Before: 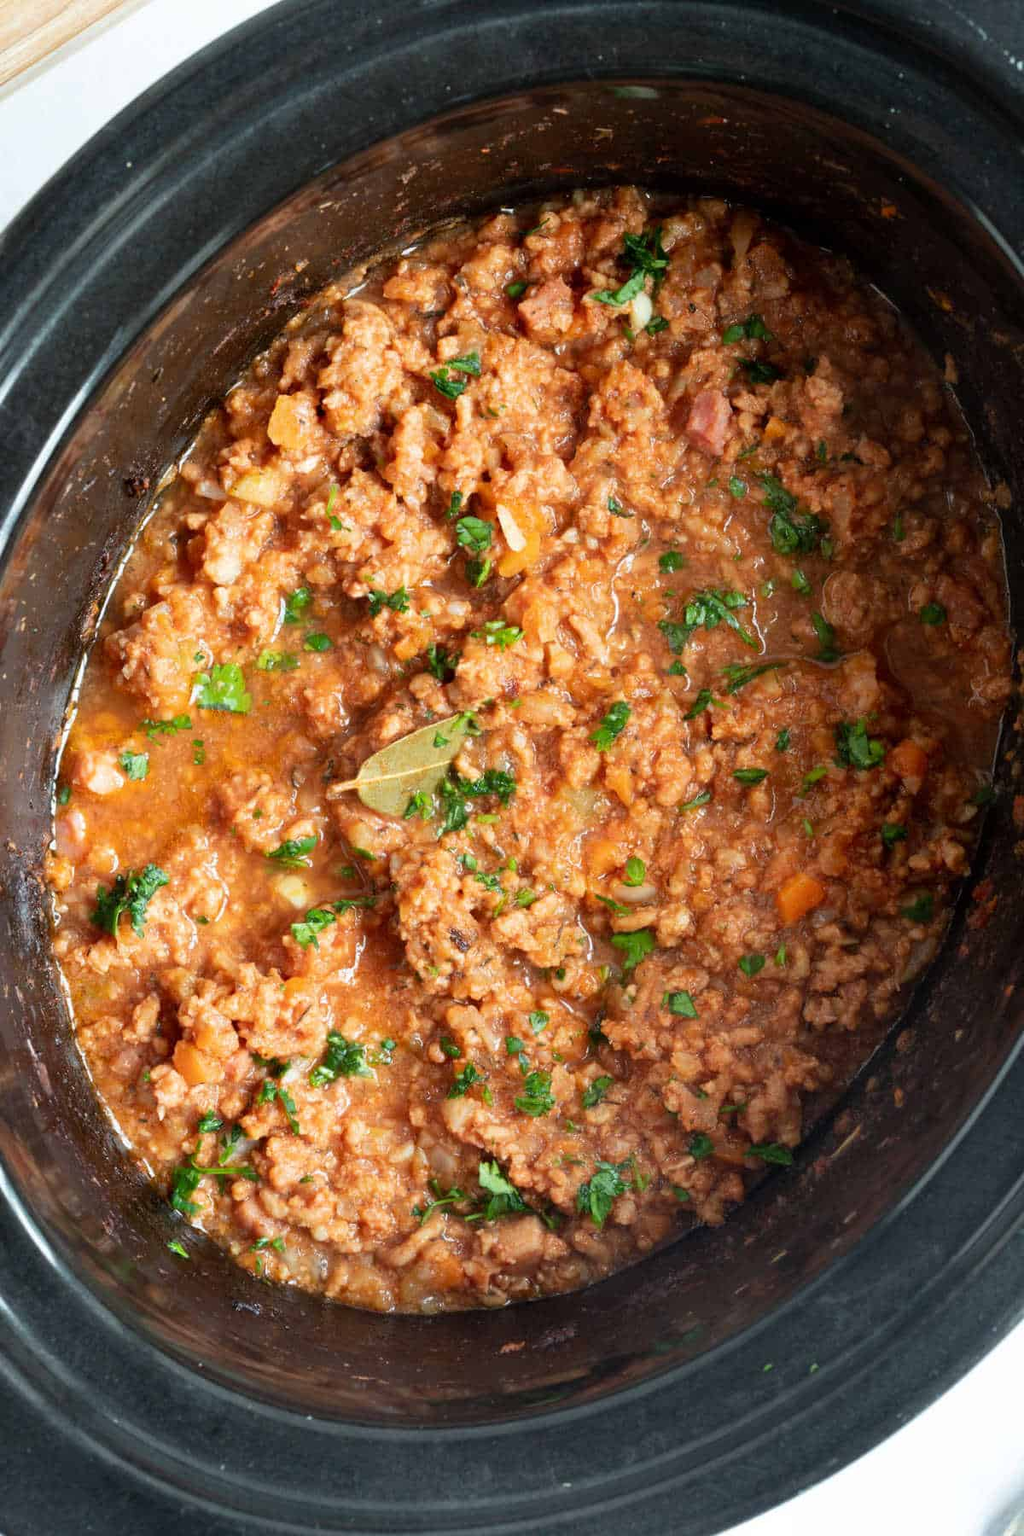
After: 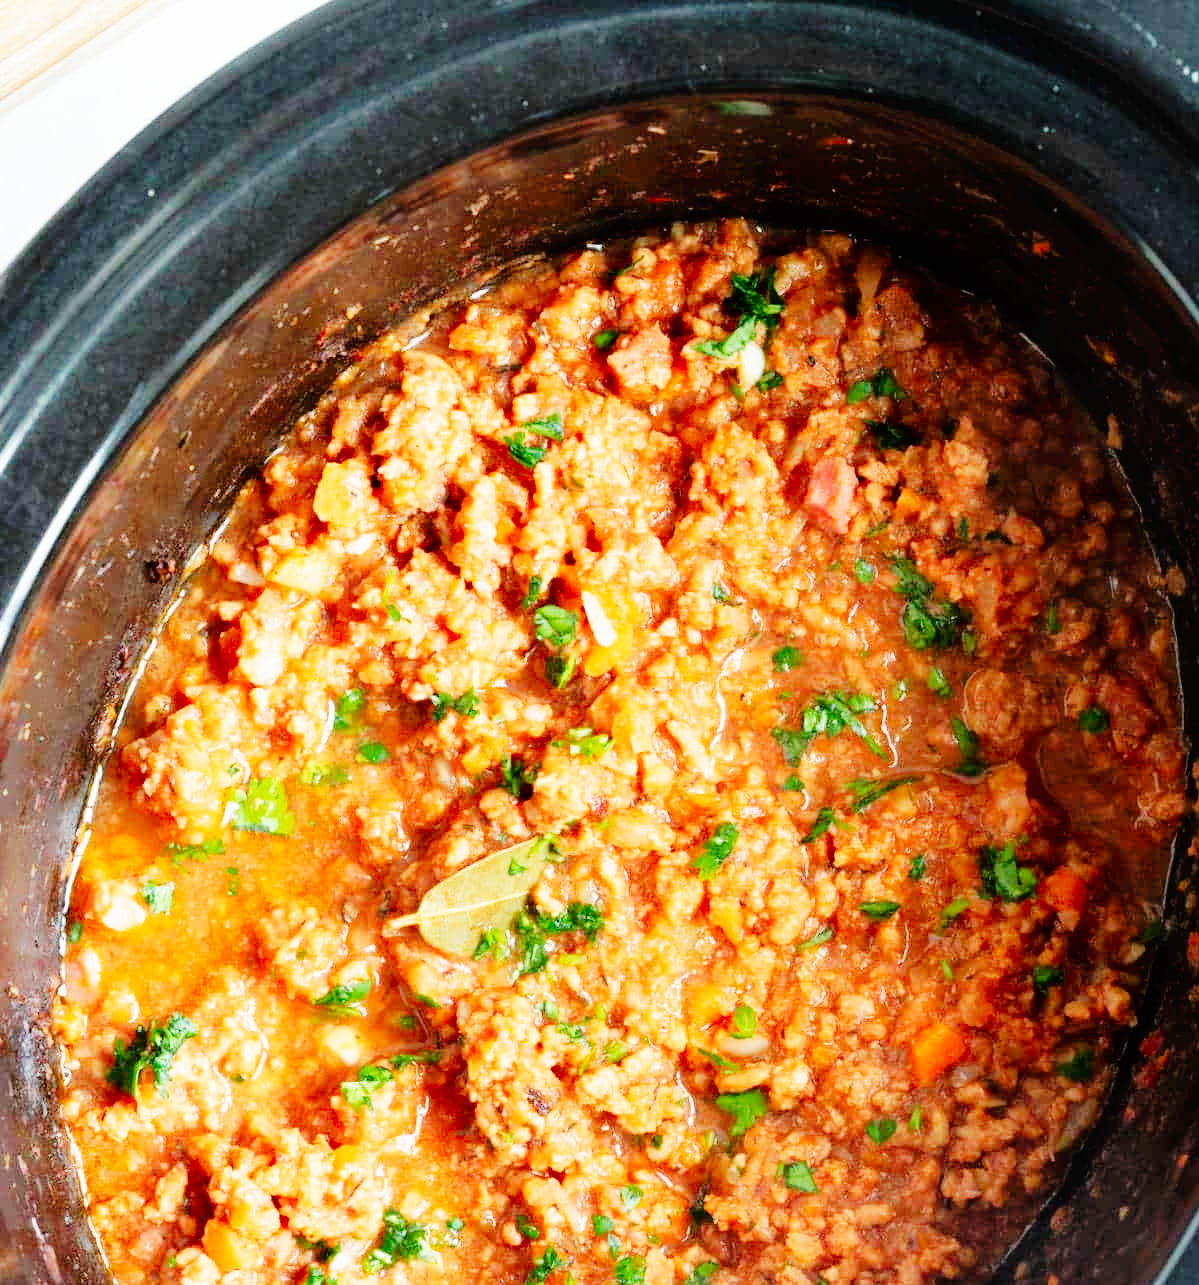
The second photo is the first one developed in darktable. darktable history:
crop: right 0.001%, bottom 28.598%
base curve: curves: ch0 [(0, 0) (0.007, 0.004) (0.027, 0.03) (0.046, 0.07) (0.207, 0.54) (0.442, 0.872) (0.673, 0.972) (1, 1)], preserve colors none
tone equalizer: -8 EV 0.247 EV, -7 EV 0.412 EV, -6 EV 0.414 EV, -5 EV 0.288 EV, -3 EV -0.274 EV, -2 EV -0.431 EV, -1 EV -0.409 EV, +0 EV -0.224 EV, edges refinement/feathering 500, mask exposure compensation -1.57 EV, preserve details no
